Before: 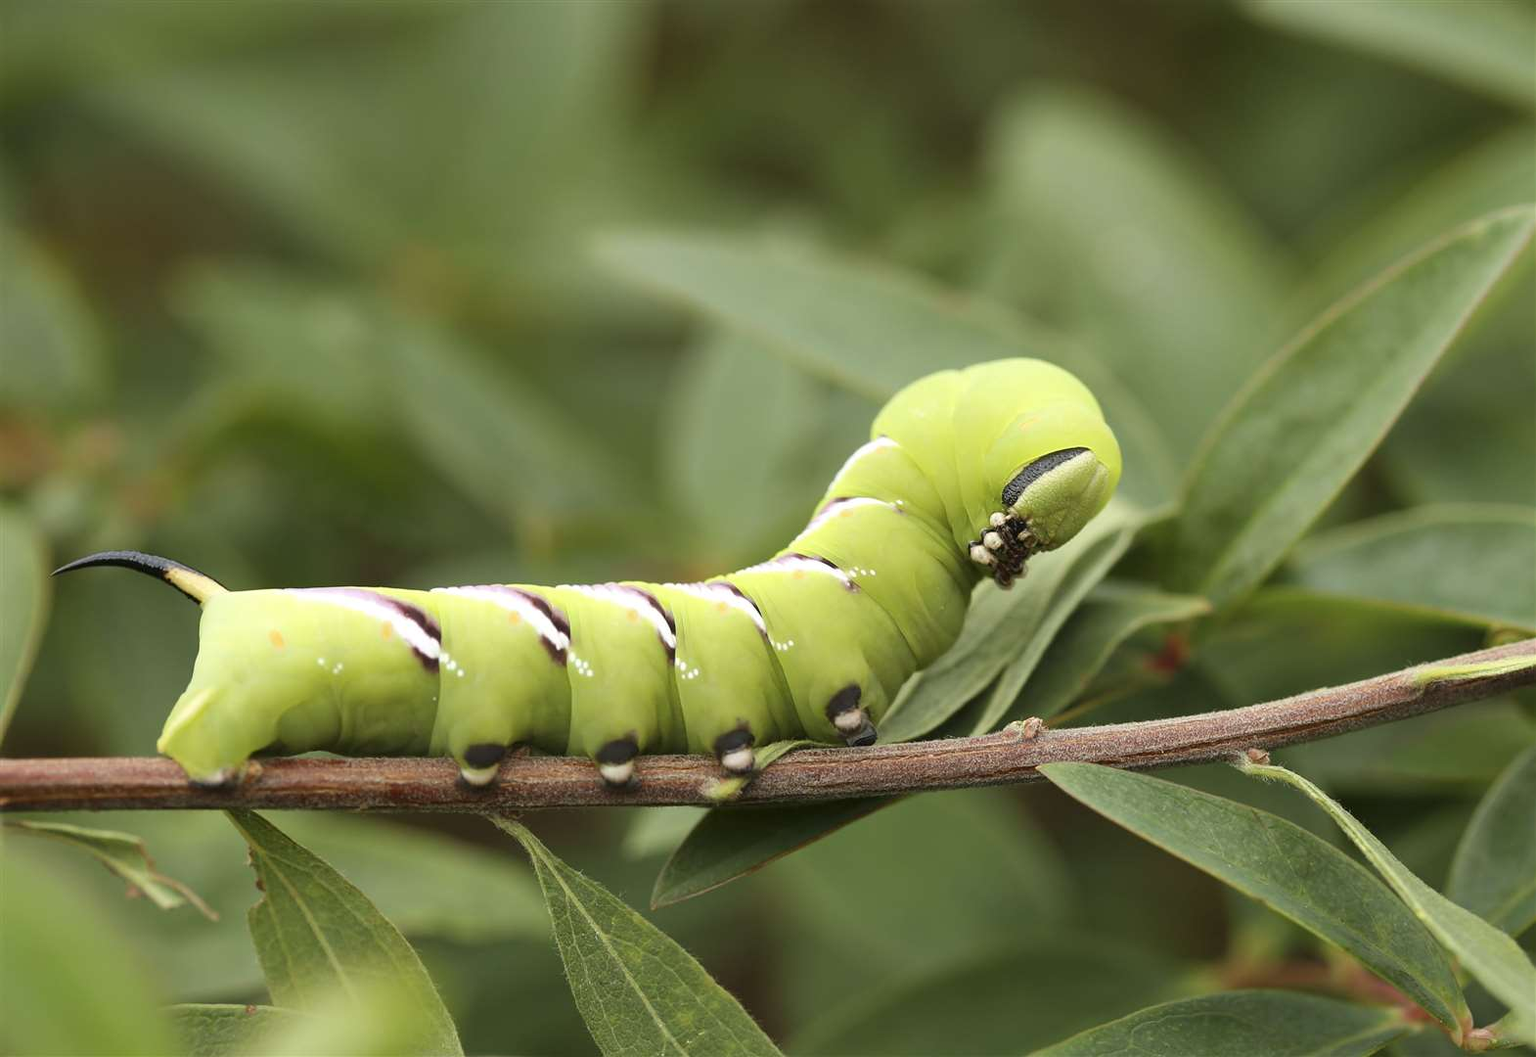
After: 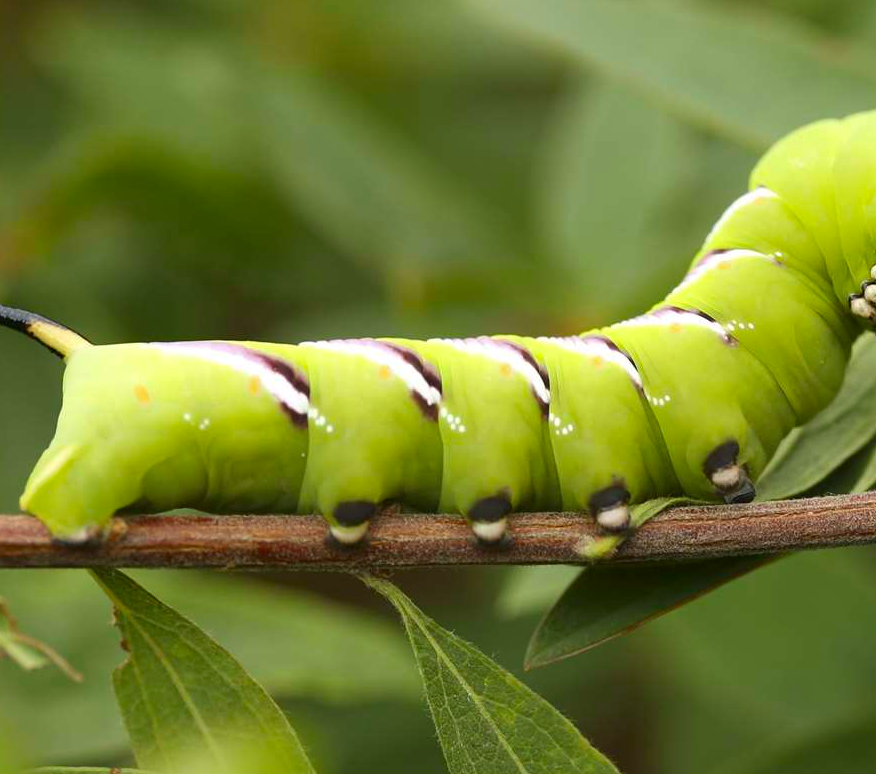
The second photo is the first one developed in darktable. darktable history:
contrast brightness saturation: brightness -0.029, saturation 0.357
crop: left 9.035%, top 24.04%, right 35.106%, bottom 4.22%
